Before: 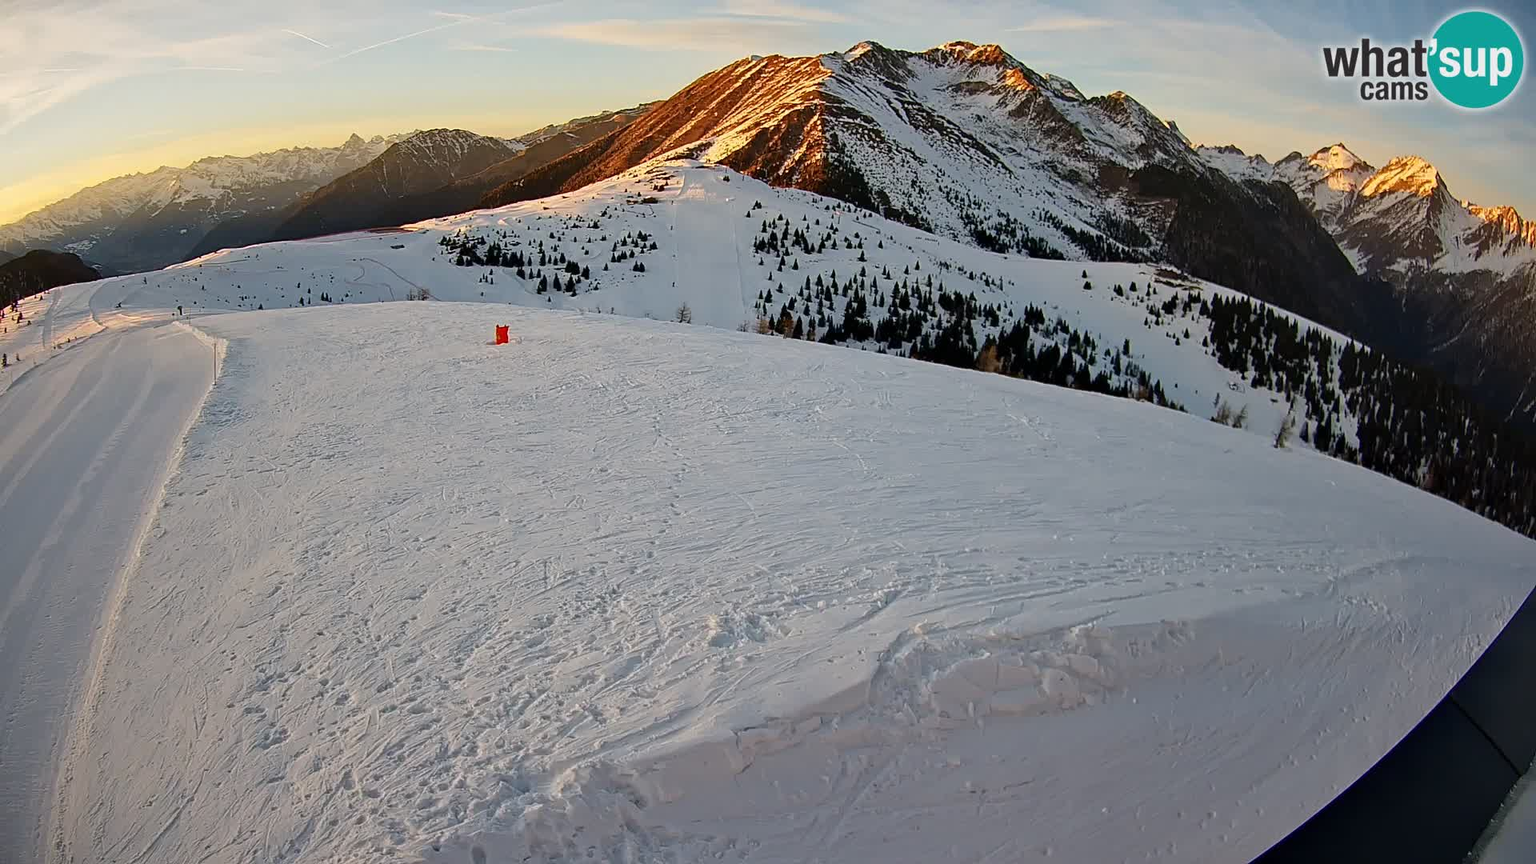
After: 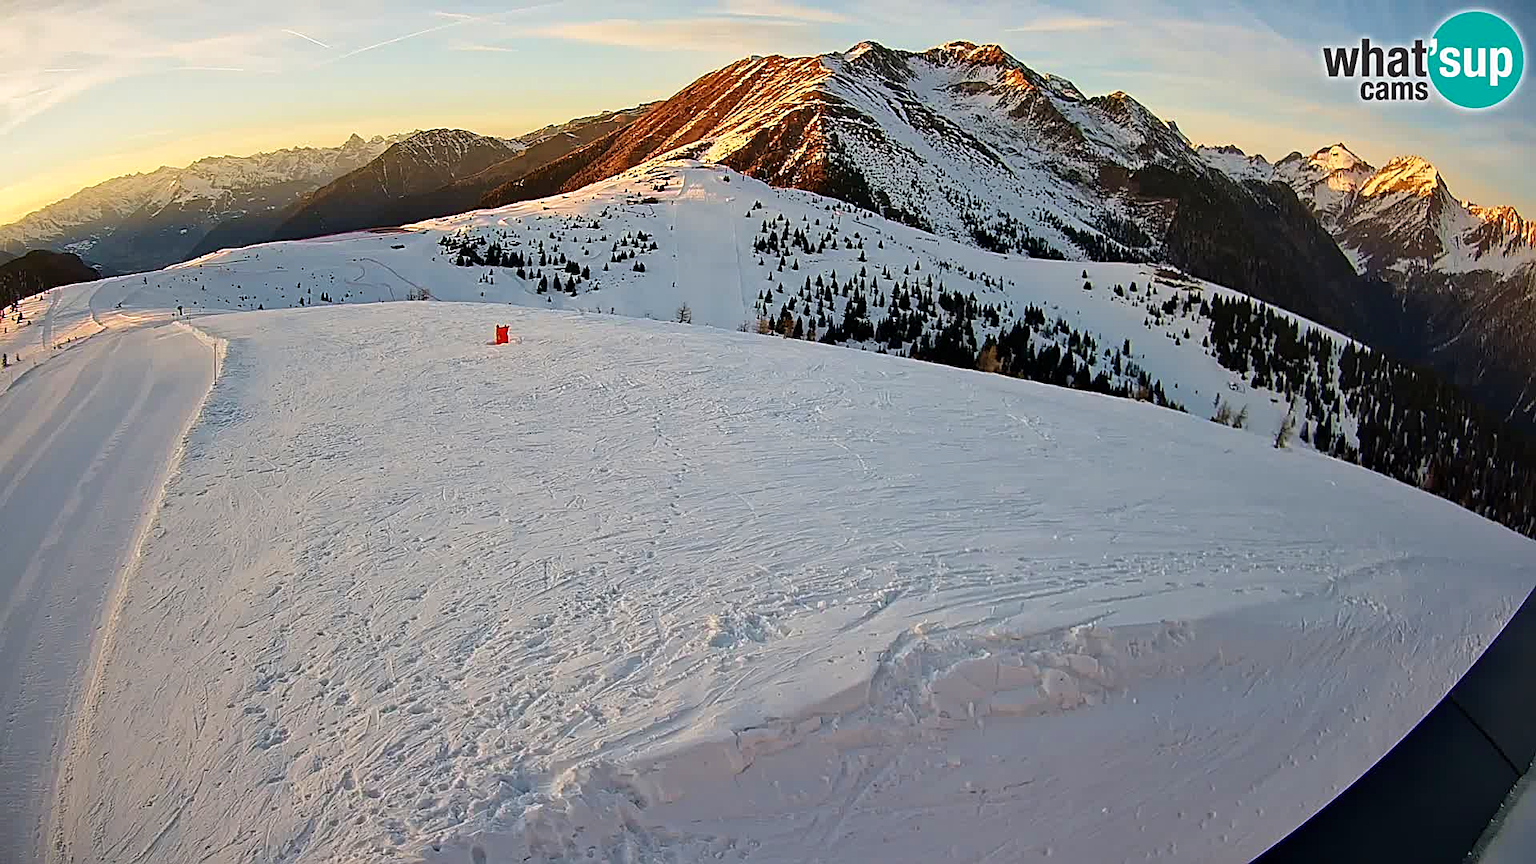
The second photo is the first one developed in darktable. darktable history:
exposure: exposure 0.191 EV, compensate highlight preservation false
sharpen: on, module defaults
velvia: on, module defaults
